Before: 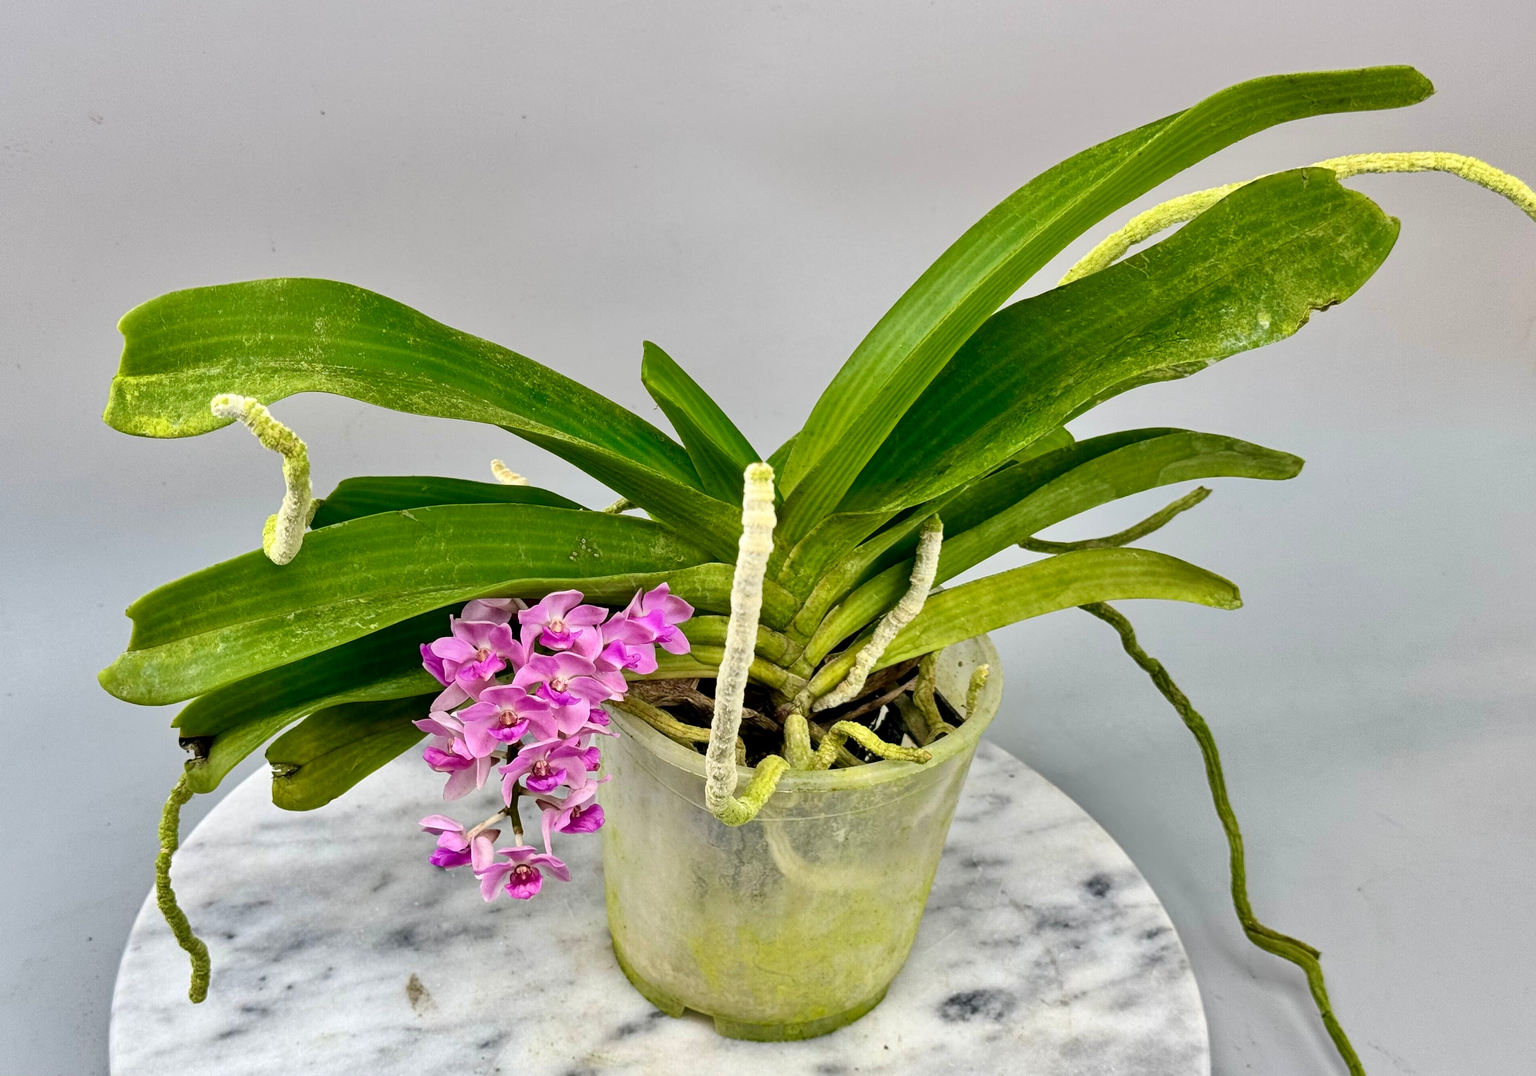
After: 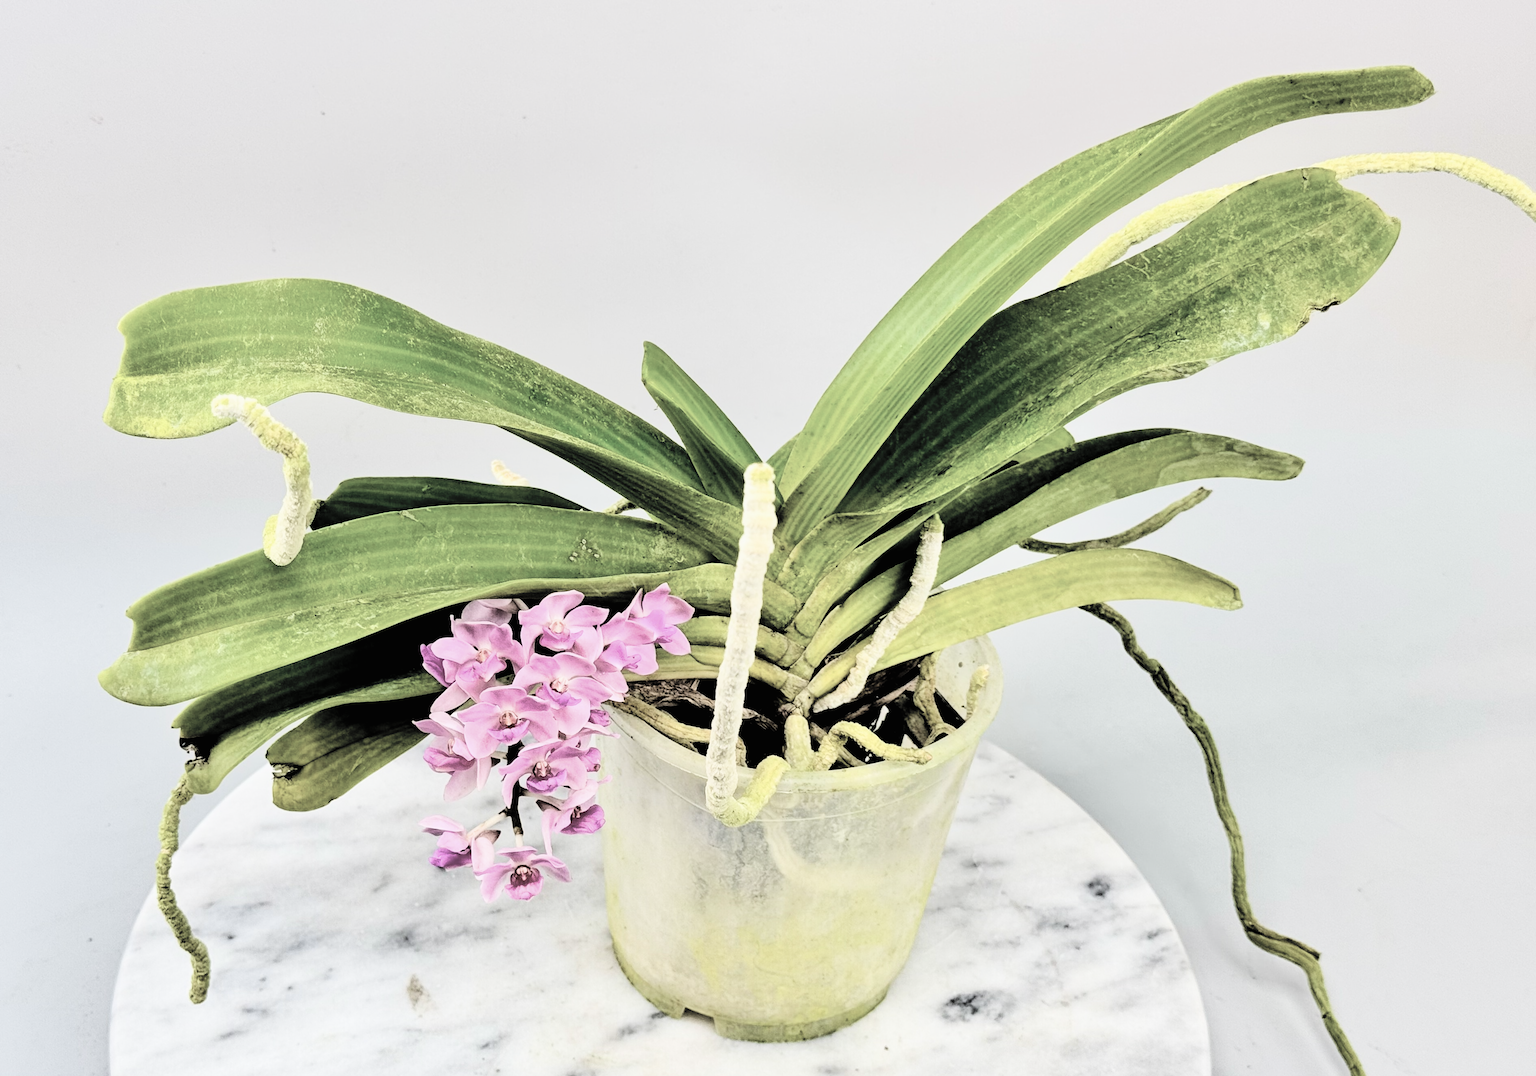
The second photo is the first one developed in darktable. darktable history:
filmic rgb: black relative exposure -3.72 EV, white relative exposure 2.77 EV, dynamic range scaling -5.32%, hardness 3.03
contrast brightness saturation: brightness 0.18, saturation -0.5
rgb curve: curves: ch0 [(0, 0) (0.284, 0.292) (0.505, 0.644) (1, 1)], compensate middle gray true
